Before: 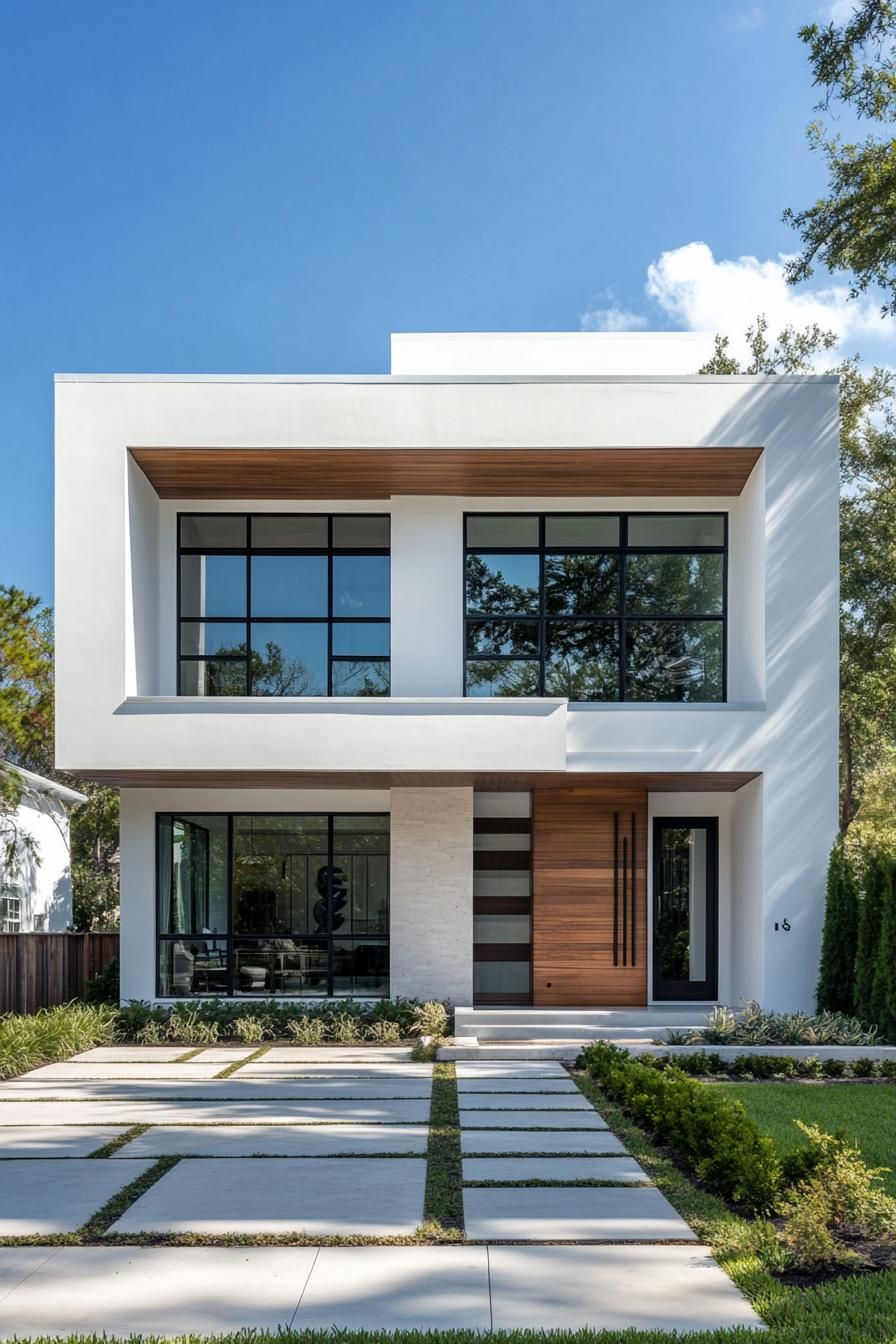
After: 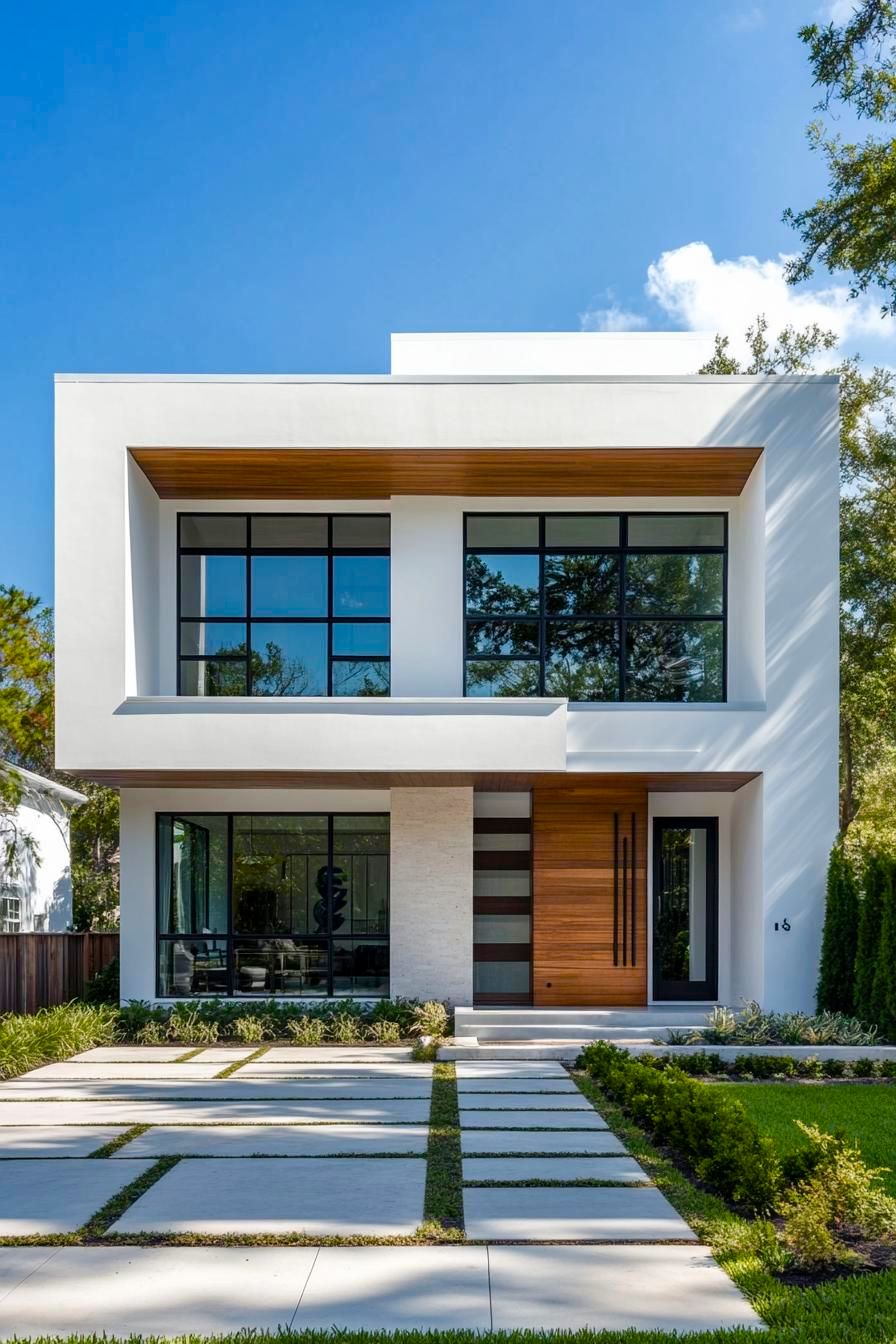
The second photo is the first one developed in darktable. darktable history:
color balance rgb: shadows lift › luminance -9.234%, perceptual saturation grading › global saturation 20%, perceptual saturation grading › highlights -25.24%, perceptual saturation grading › shadows 49.624%, global vibrance 20%
